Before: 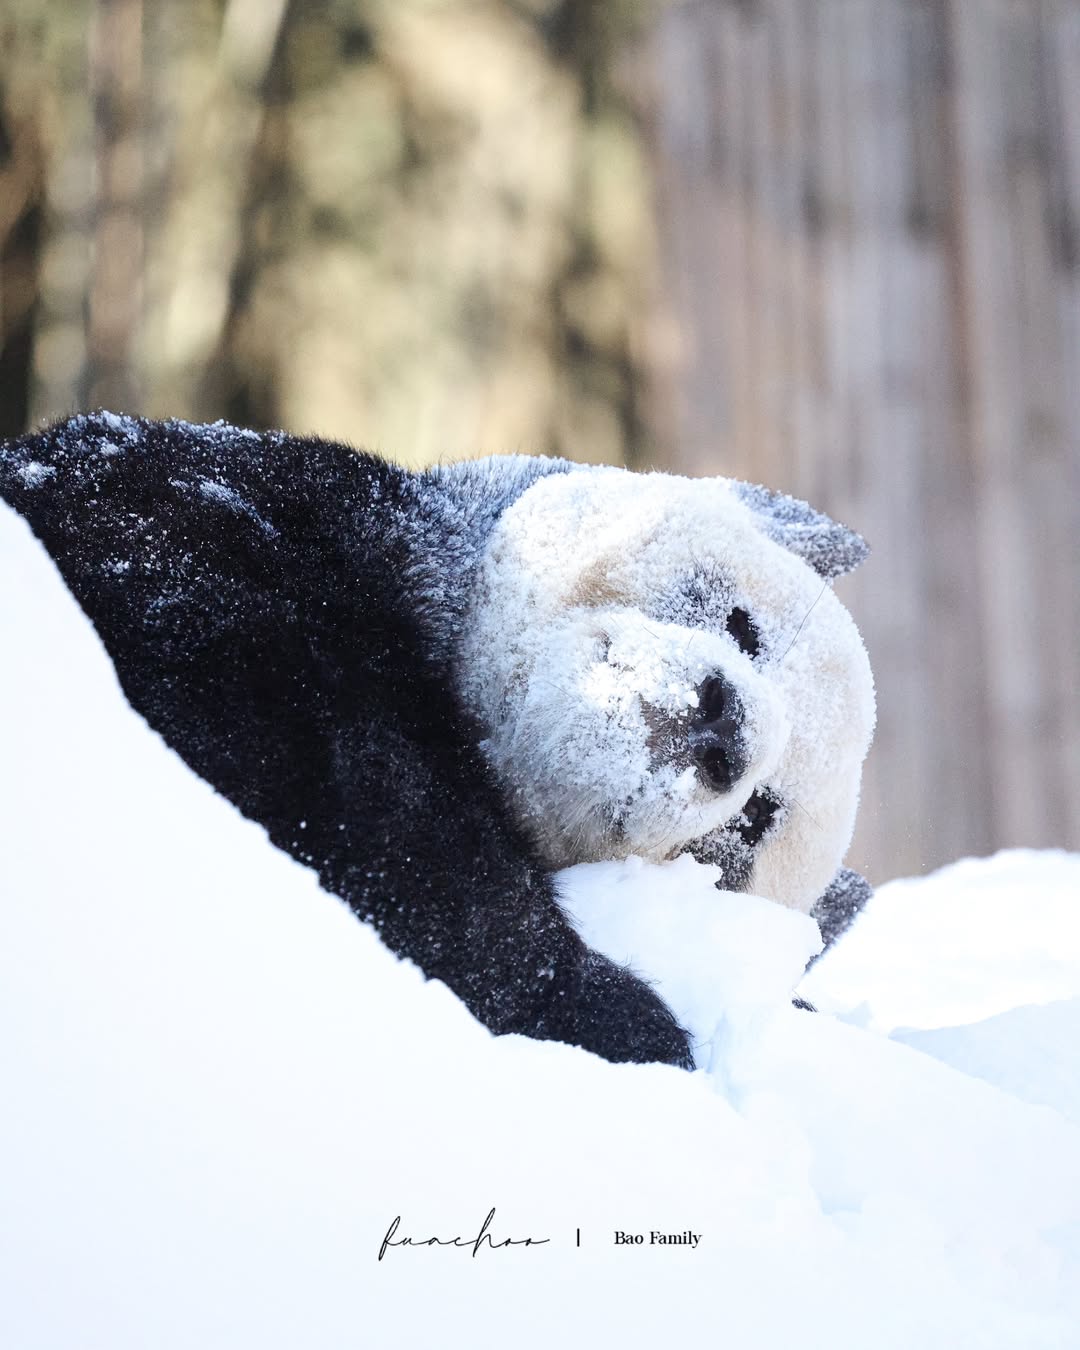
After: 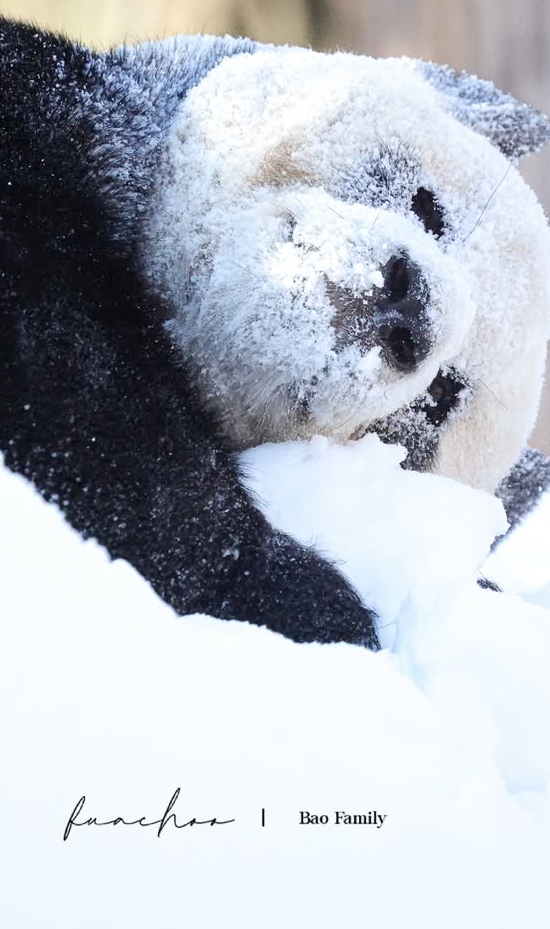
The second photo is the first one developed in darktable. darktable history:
exposure: compensate highlight preservation false
crop and rotate: left 29.237%, top 31.152%, right 19.807%
